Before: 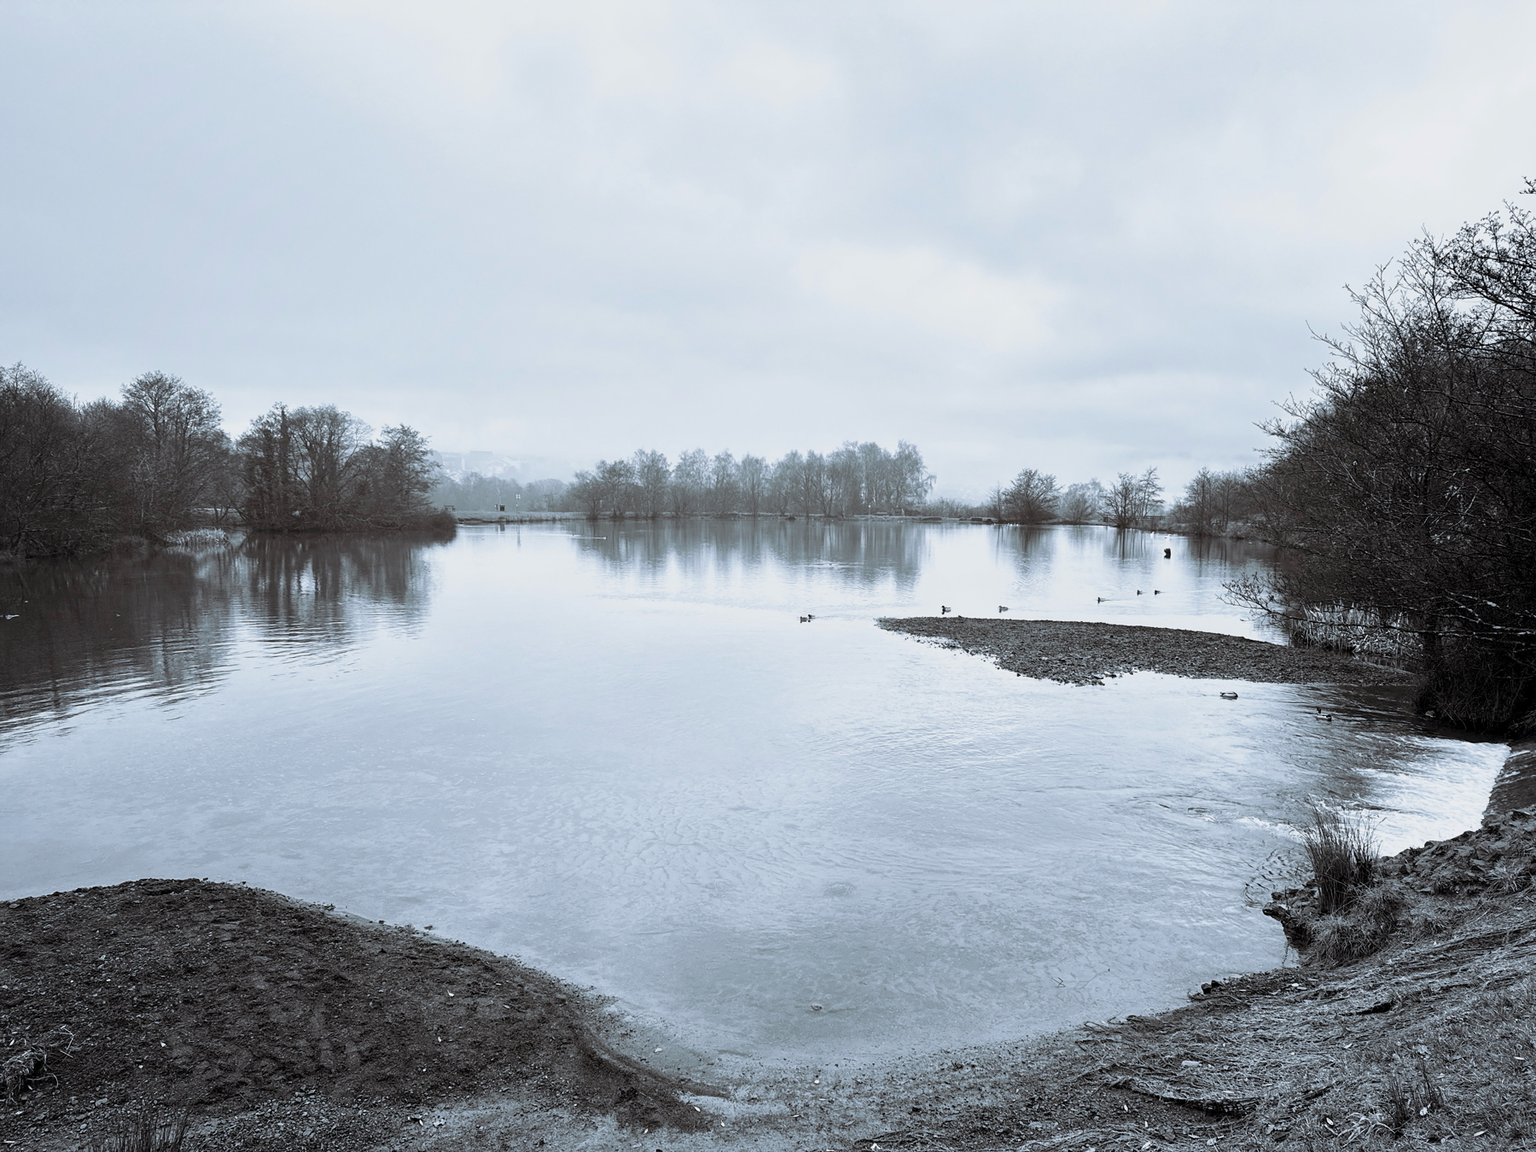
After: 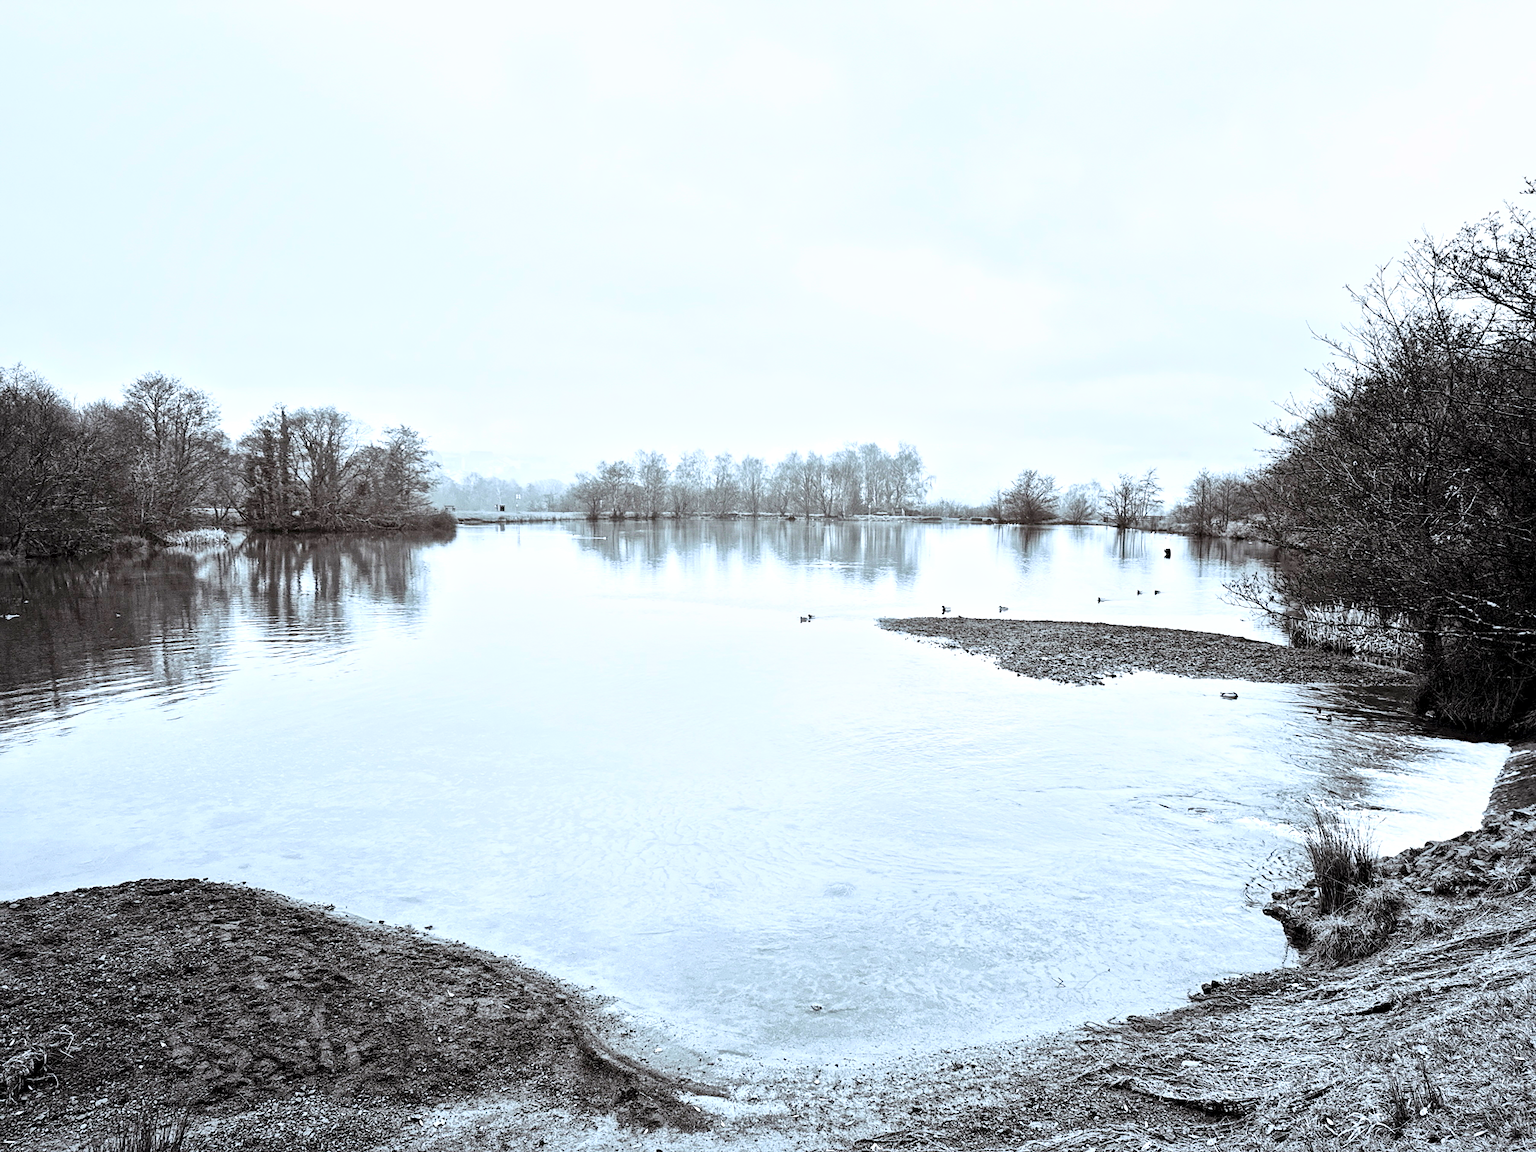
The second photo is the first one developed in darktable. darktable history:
base curve: curves: ch0 [(0, 0) (0.018, 0.026) (0.143, 0.37) (0.33, 0.731) (0.458, 0.853) (0.735, 0.965) (0.905, 0.986) (1, 1)]
haze removal: compatibility mode true, adaptive false
local contrast: mode bilateral grid, contrast 20, coarseness 19, detail 163%, midtone range 0.2
